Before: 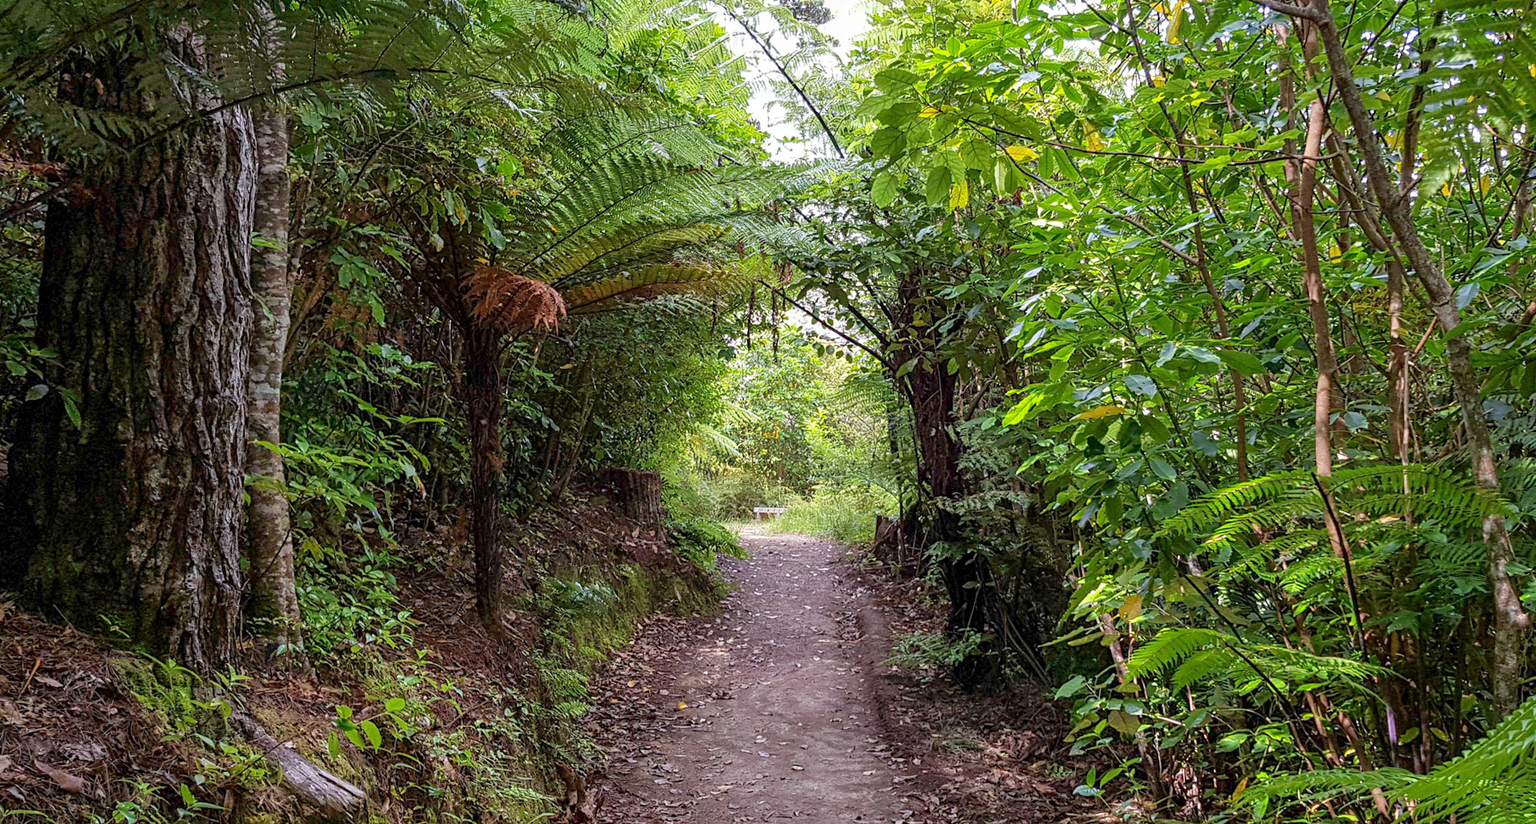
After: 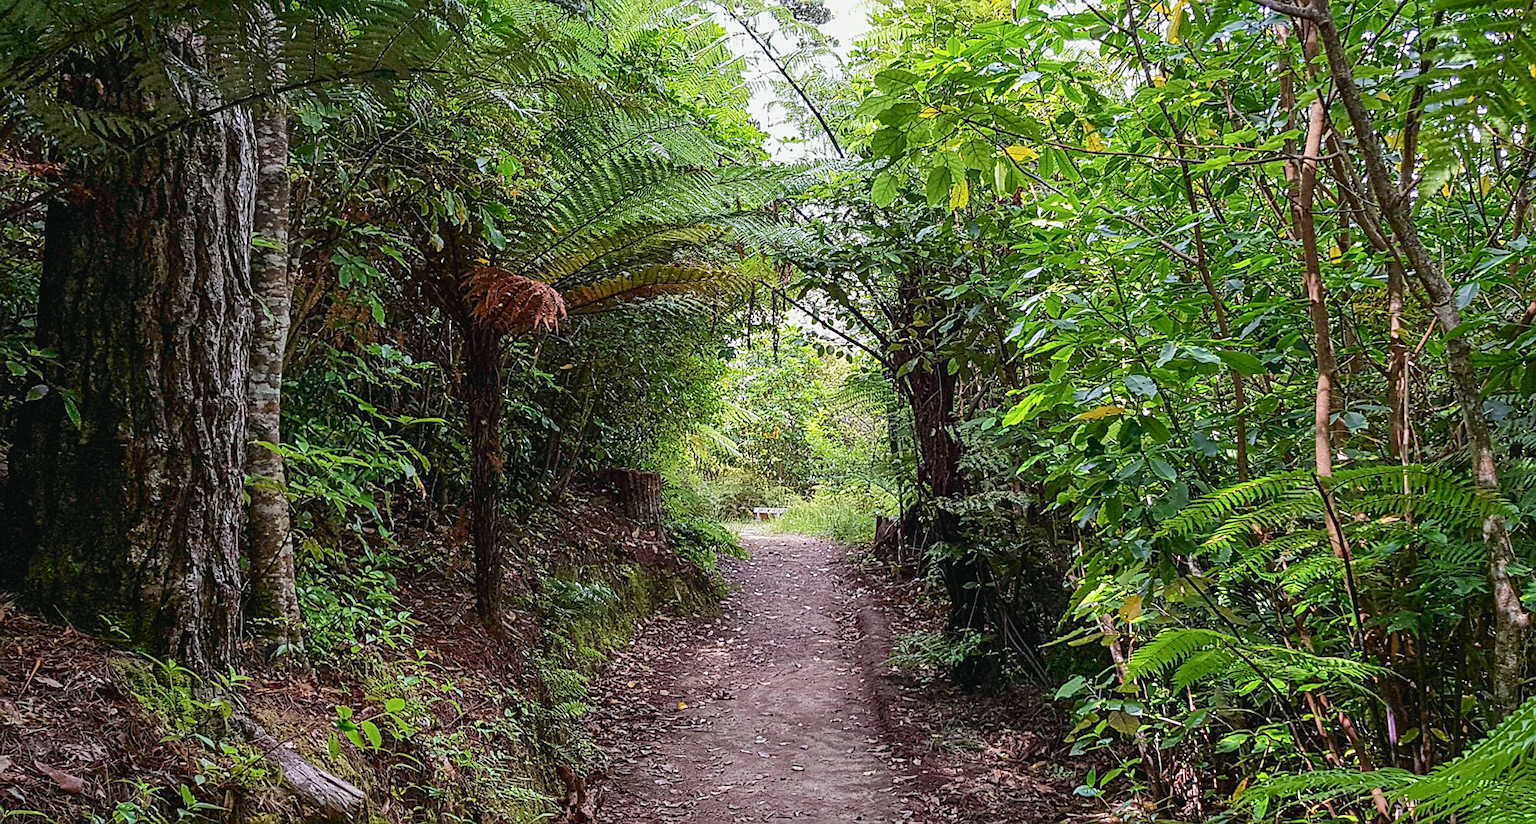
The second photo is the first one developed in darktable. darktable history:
sharpen: on, module defaults
tone curve: curves: ch0 [(0, 0.01) (0.037, 0.032) (0.131, 0.108) (0.275, 0.256) (0.483, 0.512) (0.61, 0.665) (0.696, 0.742) (0.792, 0.819) (0.911, 0.925) (0.997, 0.995)]; ch1 [(0, 0) (0.308, 0.29) (0.425, 0.411) (0.492, 0.488) (0.507, 0.503) (0.53, 0.532) (0.573, 0.586) (0.683, 0.702) (0.746, 0.77) (1, 1)]; ch2 [(0, 0) (0.246, 0.233) (0.36, 0.352) (0.415, 0.415) (0.485, 0.487) (0.502, 0.504) (0.525, 0.518) (0.539, 0.539) (0.587, 0.594) (0.636, 0.652) (0.711, 0.729) (0.845, 0.855) (0.998, 0.977)], color space Lab, independent channels, preserve colors none
contrast brightness saturation: contrast -0.08, brightness -0.04, saturation -0.11
